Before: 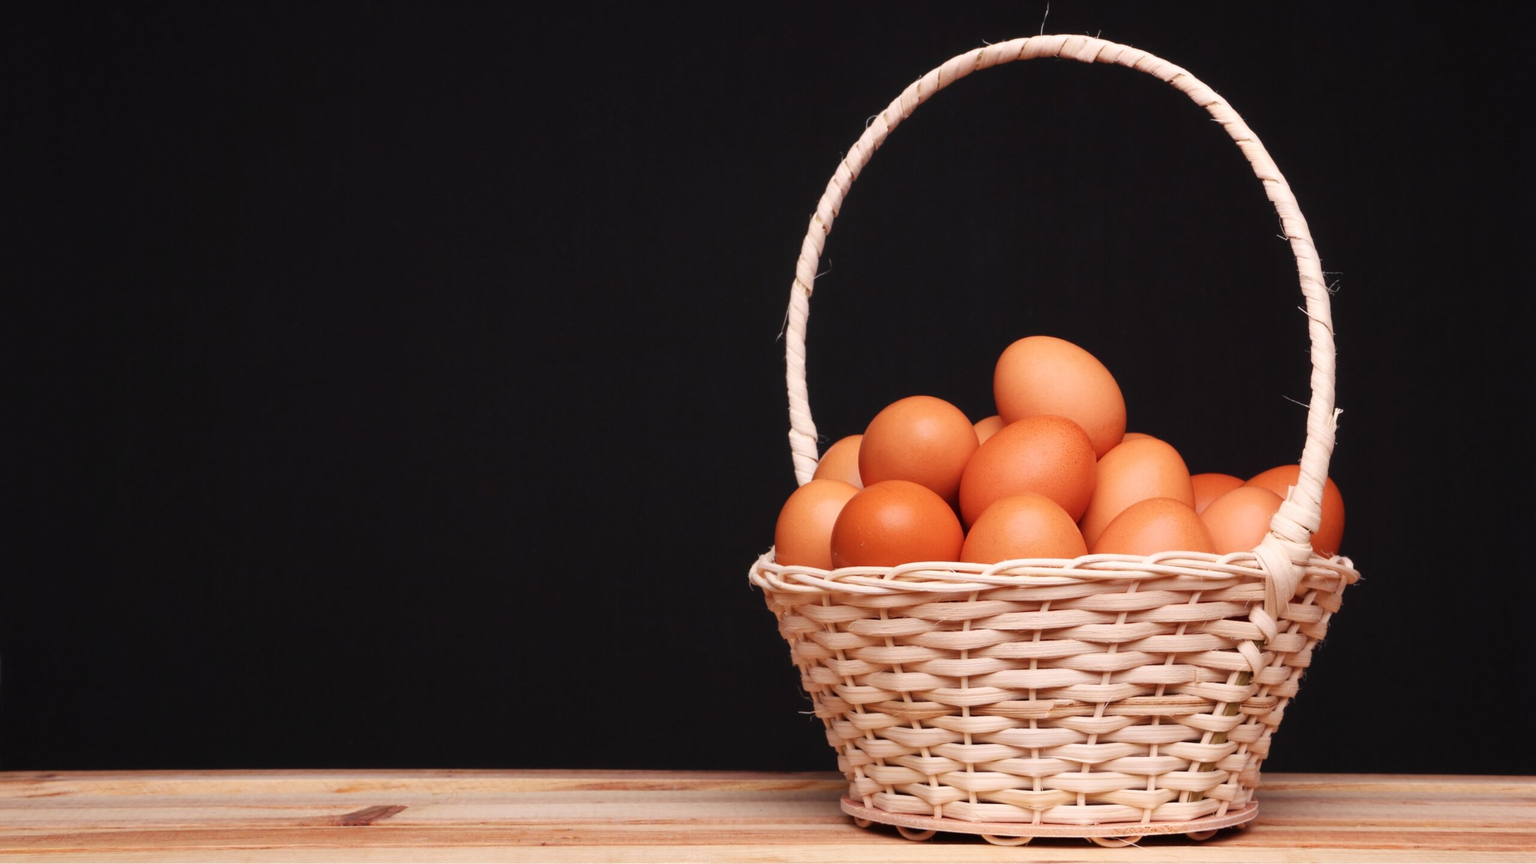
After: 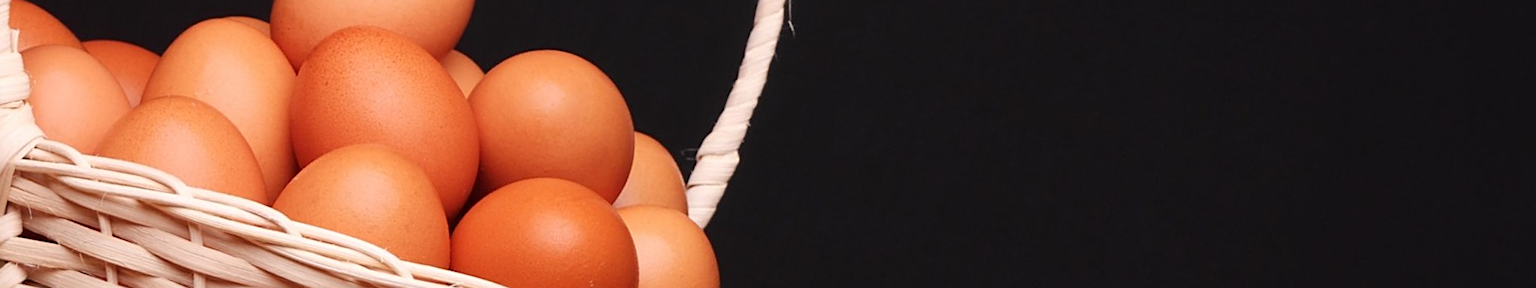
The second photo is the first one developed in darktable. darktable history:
exposure: compensate highlight preservation false
sharpen: on, module defaults
crop and rotate: angle 16.12°, top 30.835%, bottom 35.653%
